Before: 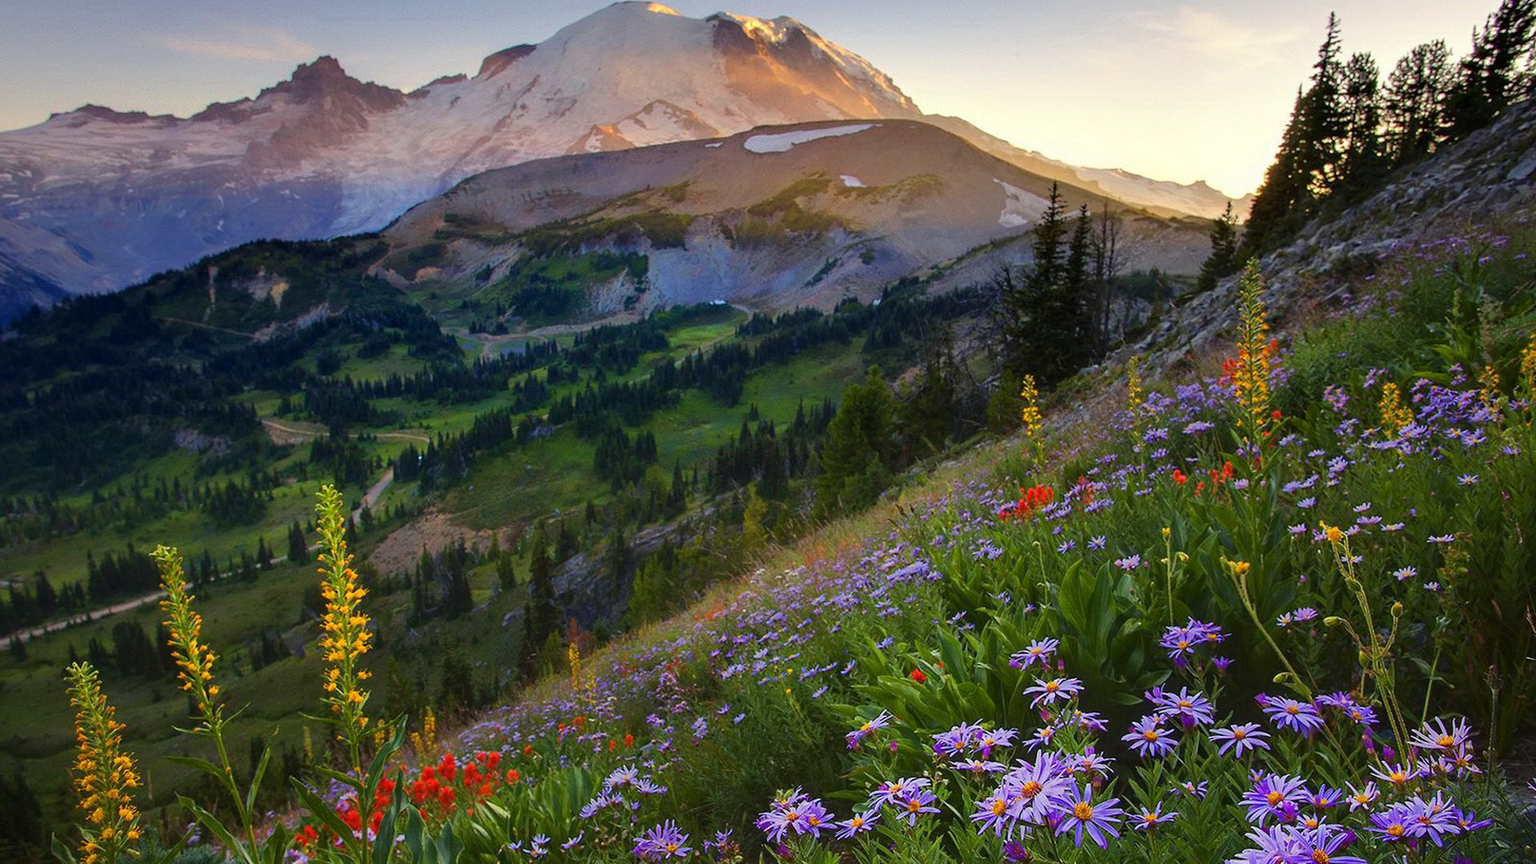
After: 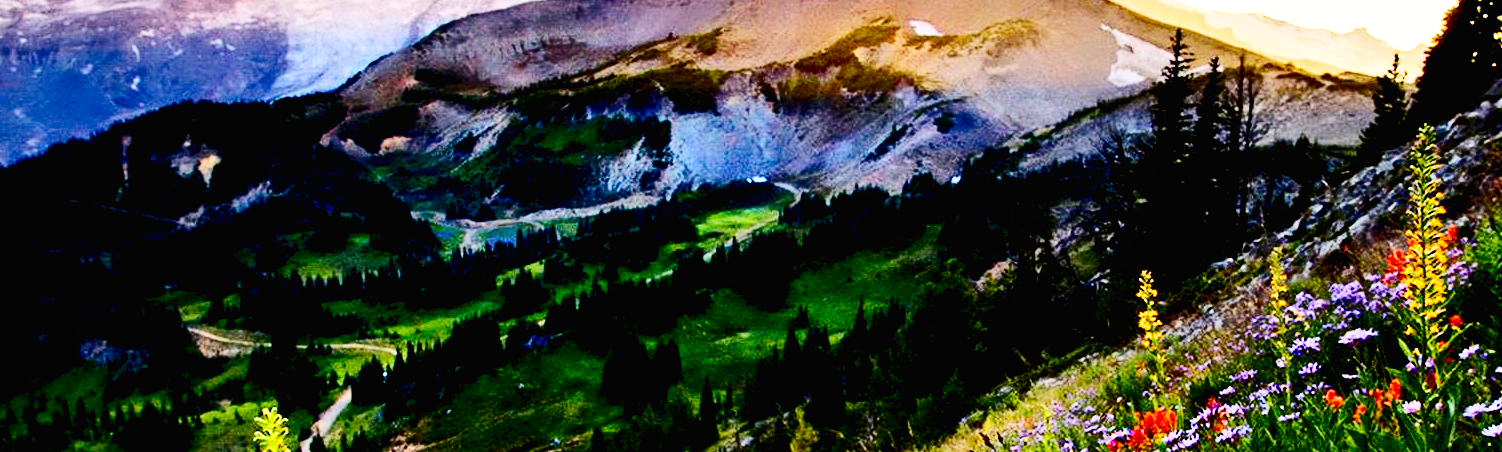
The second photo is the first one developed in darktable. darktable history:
contrast equalizer: octaves 7, y [[0.783, 0.666, 0.575, 0.77, 0.556, 0.501], [0.5 ×6], [0.5 ×6], [0, 0.02, 0.272, 0.399, 0.062, 0], [0 ×6]], mix 0.3
exposure: black level correction 0.028, exposure -0.075 EV, compensate highlight preservation false
crop: left 7.301%, top 18.361%, right 14.437%, bottom 39.713%
contrast brightness saturation: contrast 0.285
base curve: curves: ch0 [(0, 0.003) (0.001, 0.002) (0.006, 0.004) (0.02, 0.022) (0.048, 0.086) (0.094, 0.234) (0.162, 0.431) (0.258, 0.629) (0.385, 0.8) (0.548, 0.918) (0.751, 0.988) (1, 1)], preserve colors none
